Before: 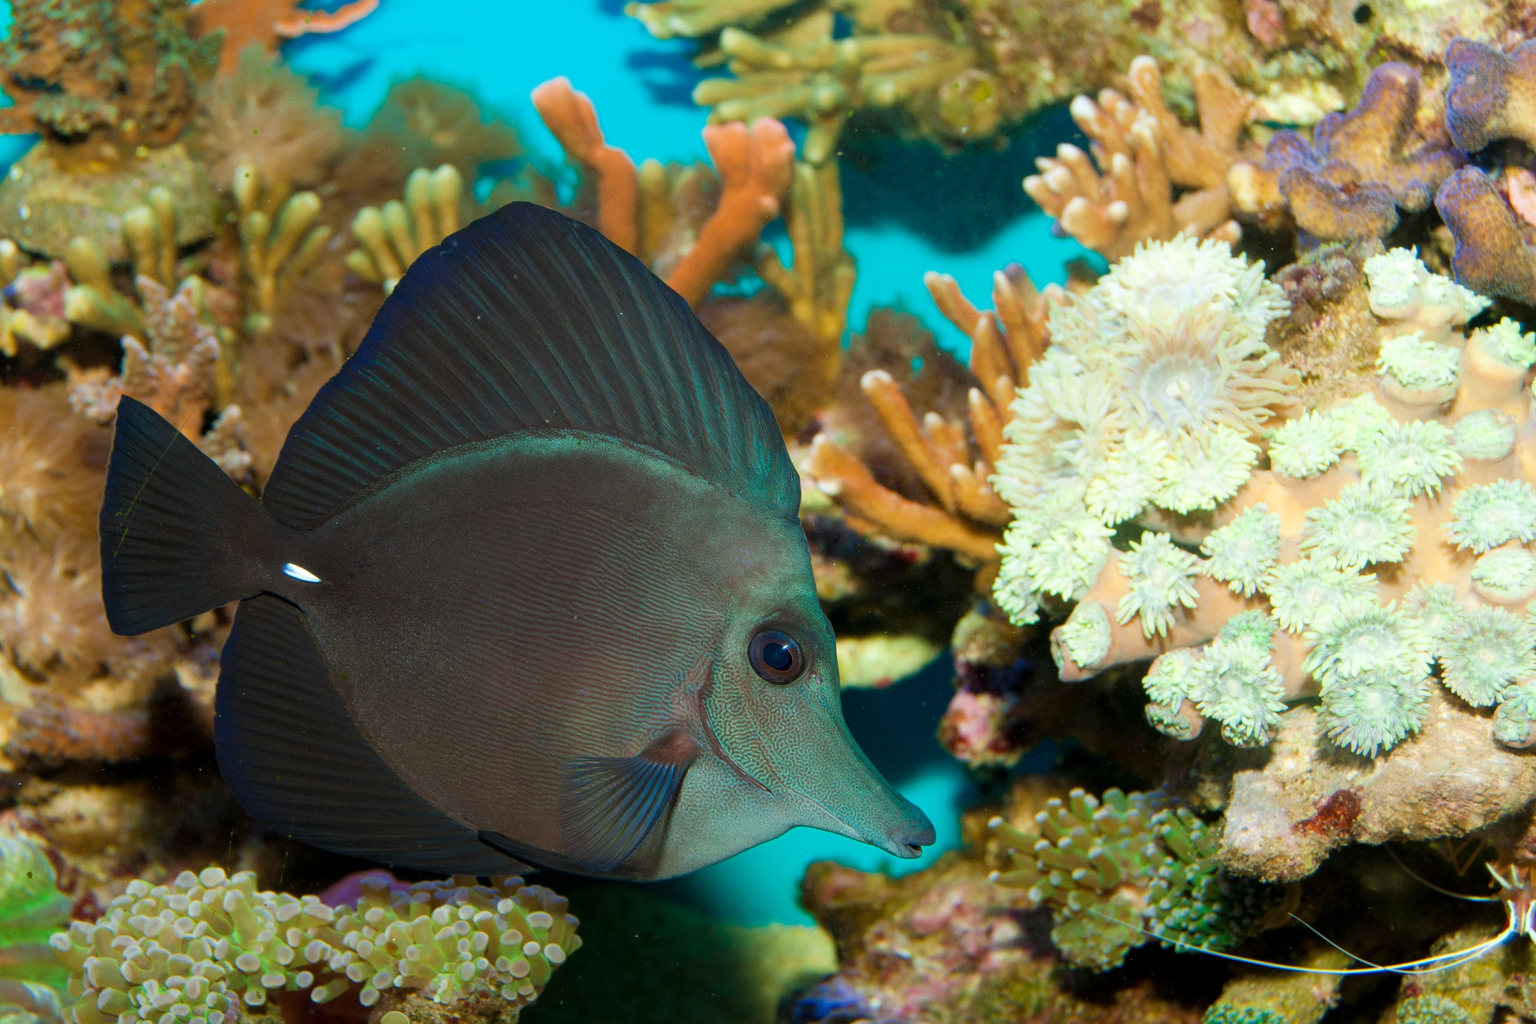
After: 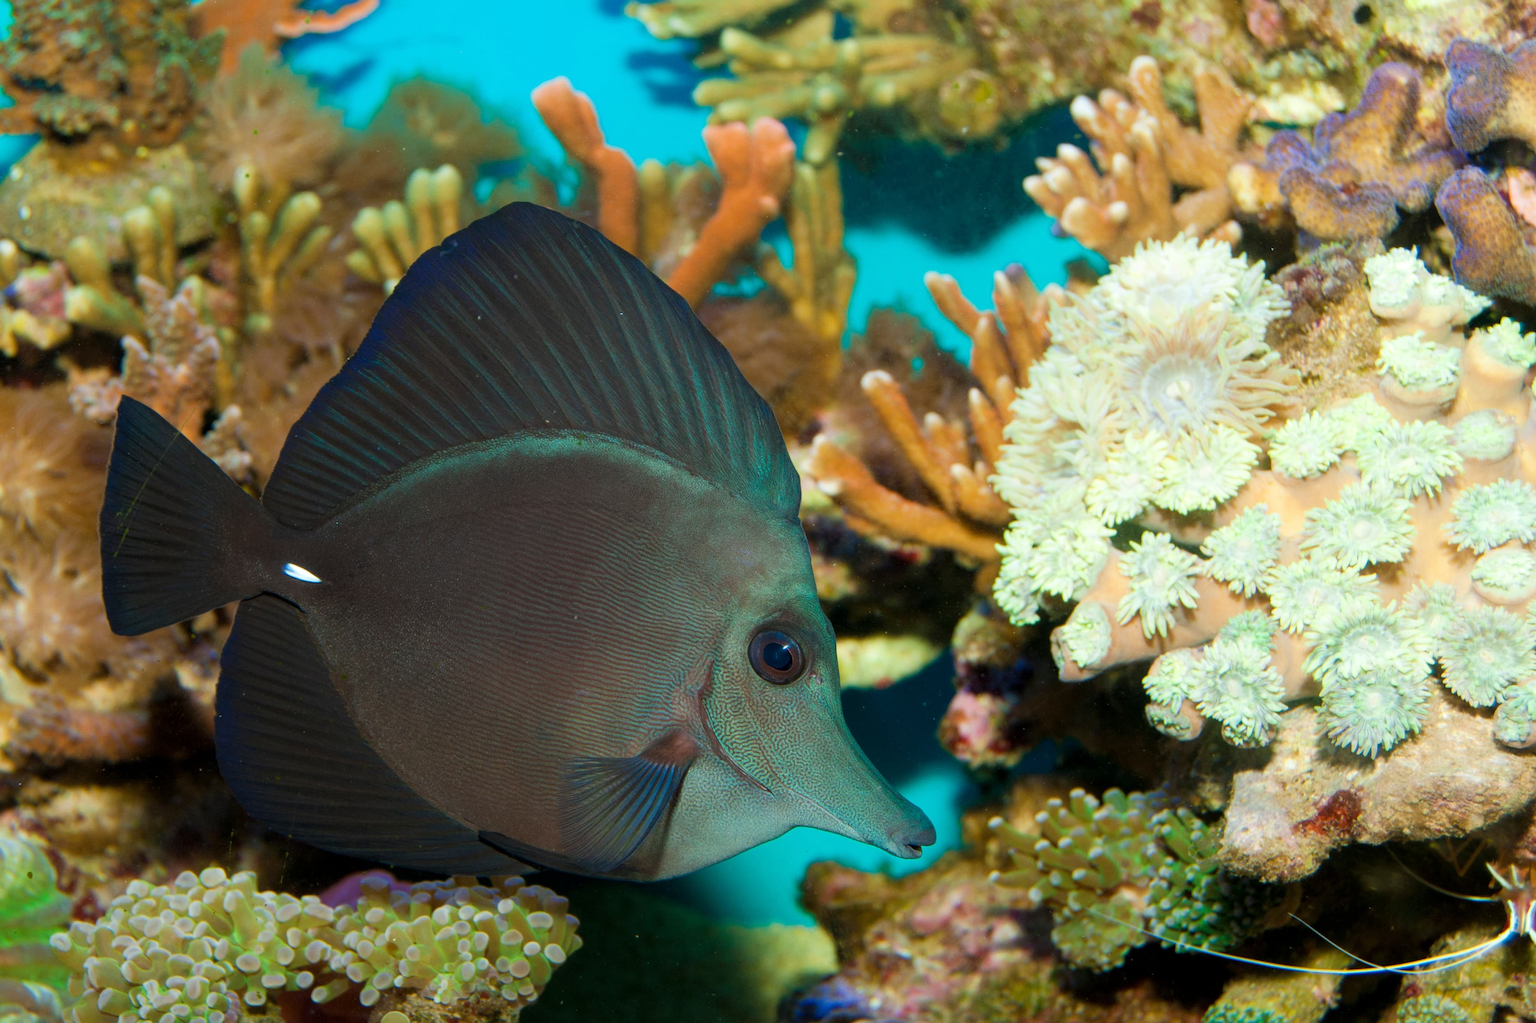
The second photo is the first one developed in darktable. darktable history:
color correction: highlights b* 0.063
